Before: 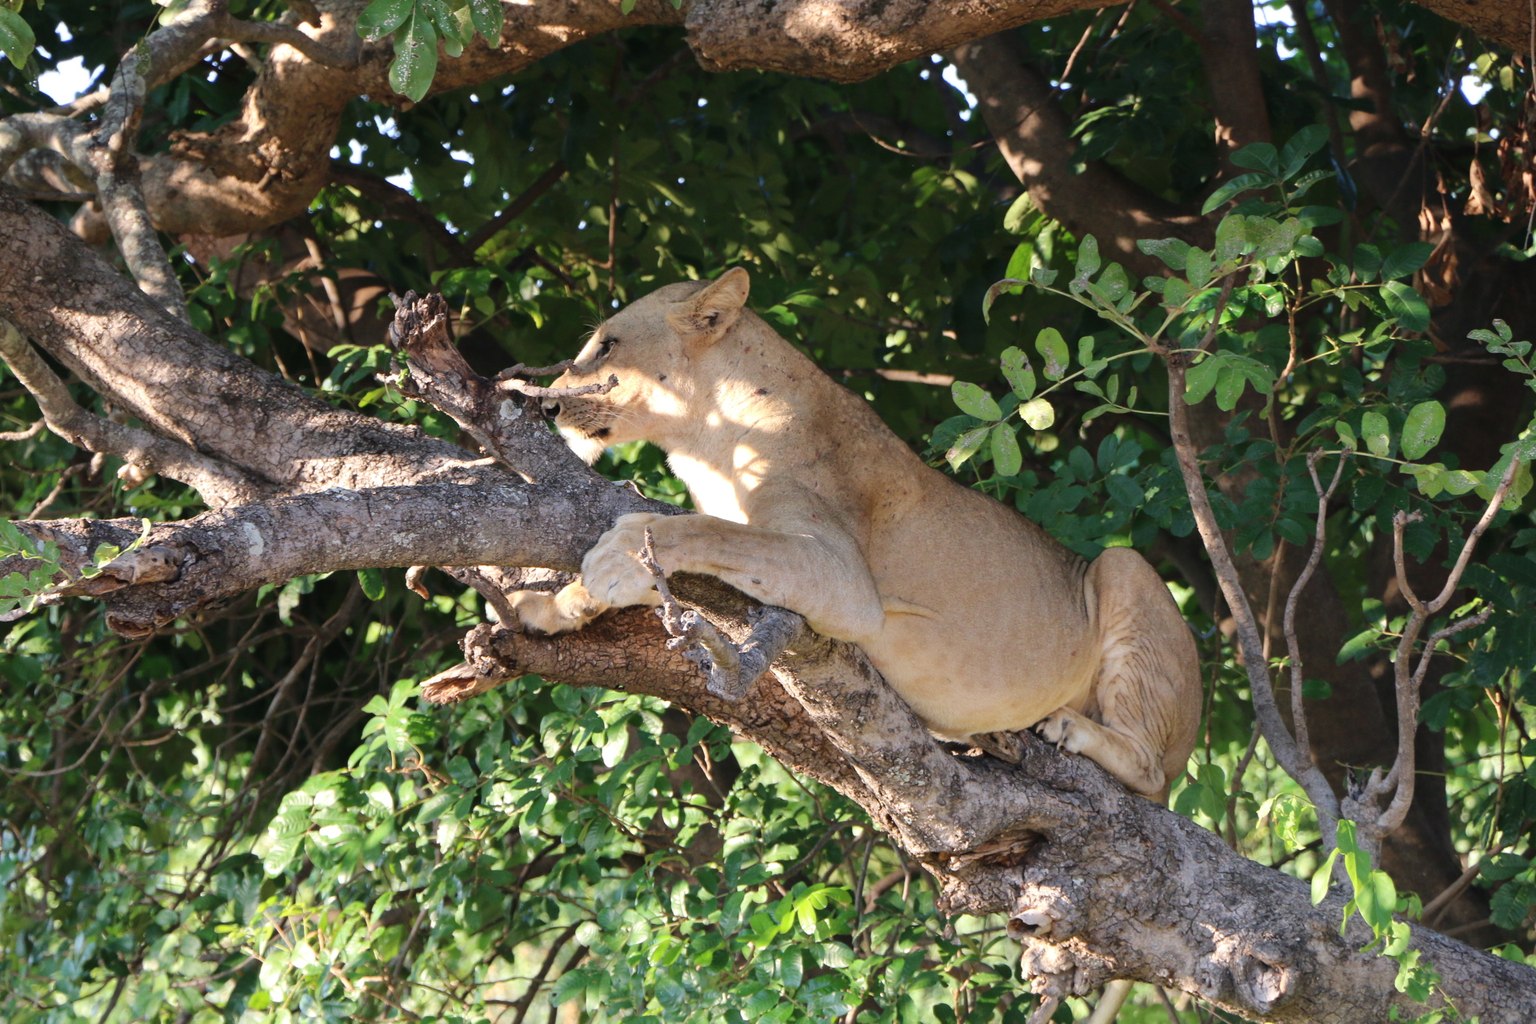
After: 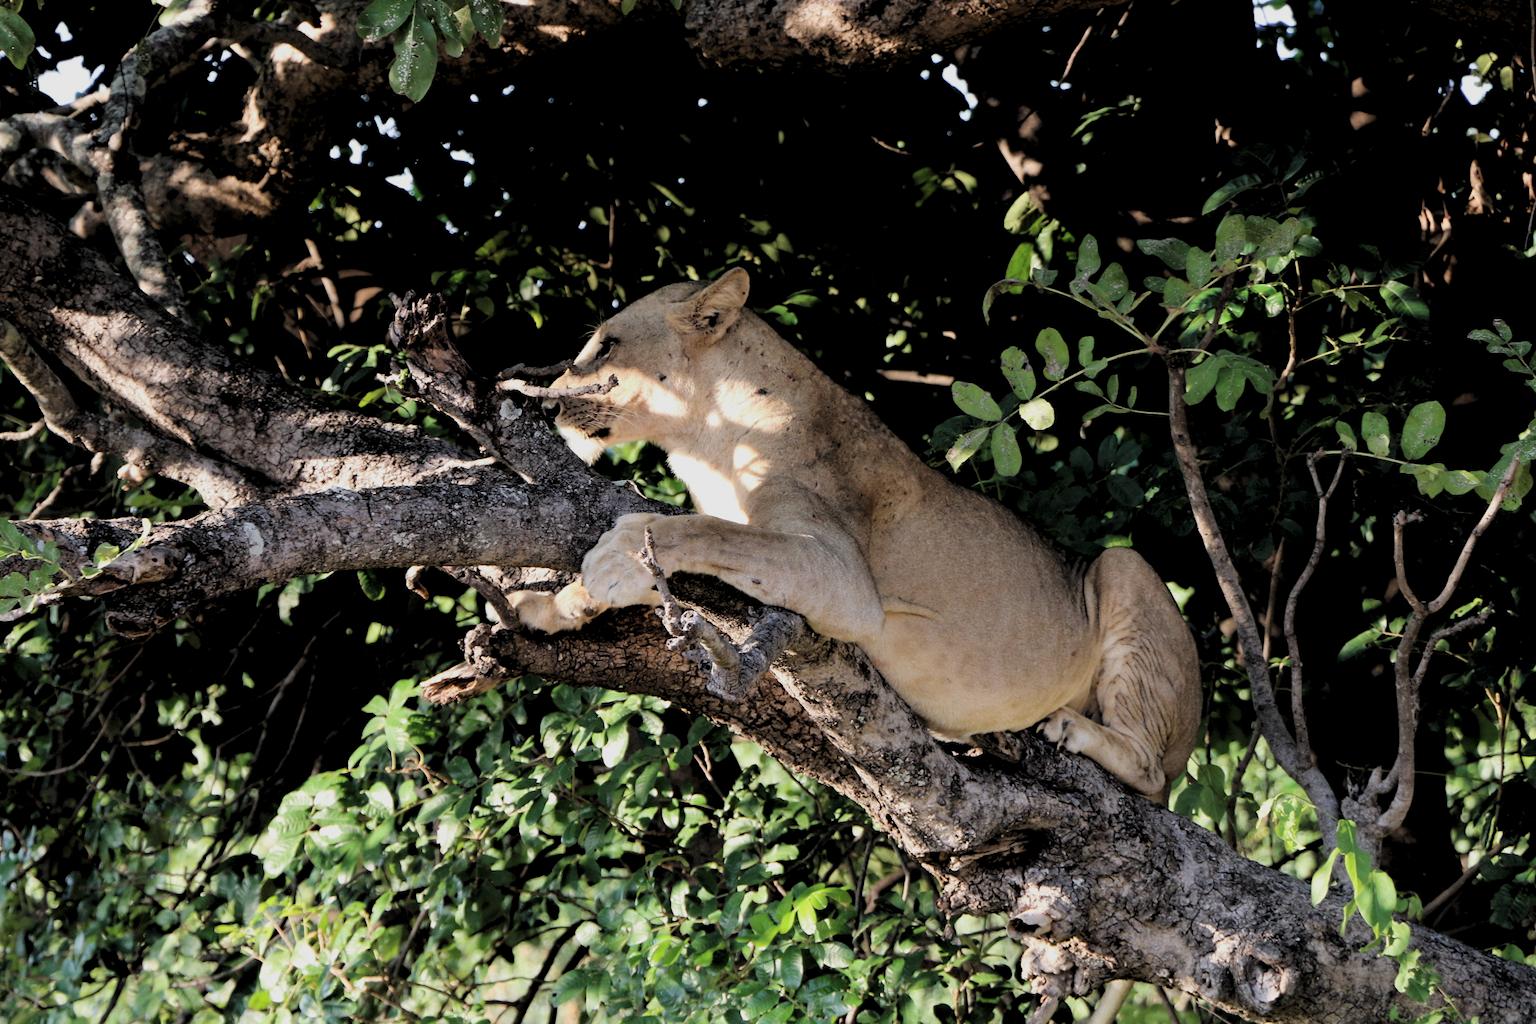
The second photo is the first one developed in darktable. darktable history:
levels: levels [0.116, 0.574, 1]
filmic rgb: black relative exposure -5 EV, white relative exposure 3.5 EV, hardness 3.19, contrast 1.3, highlights saturation mix -50%
